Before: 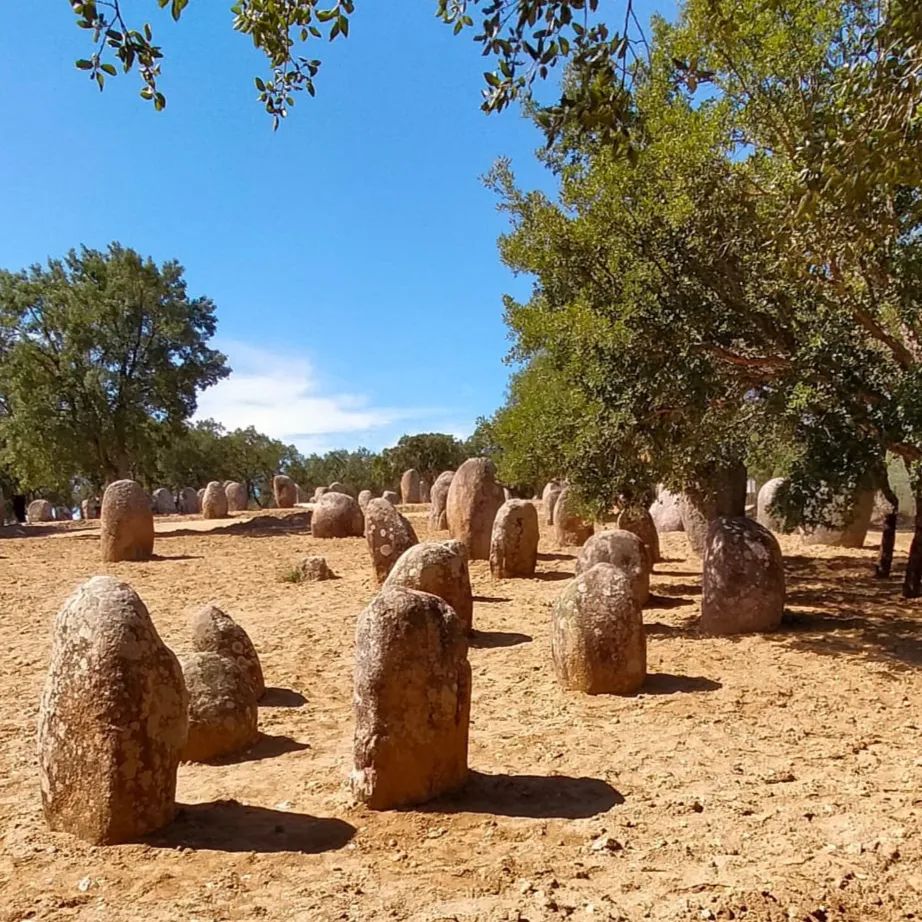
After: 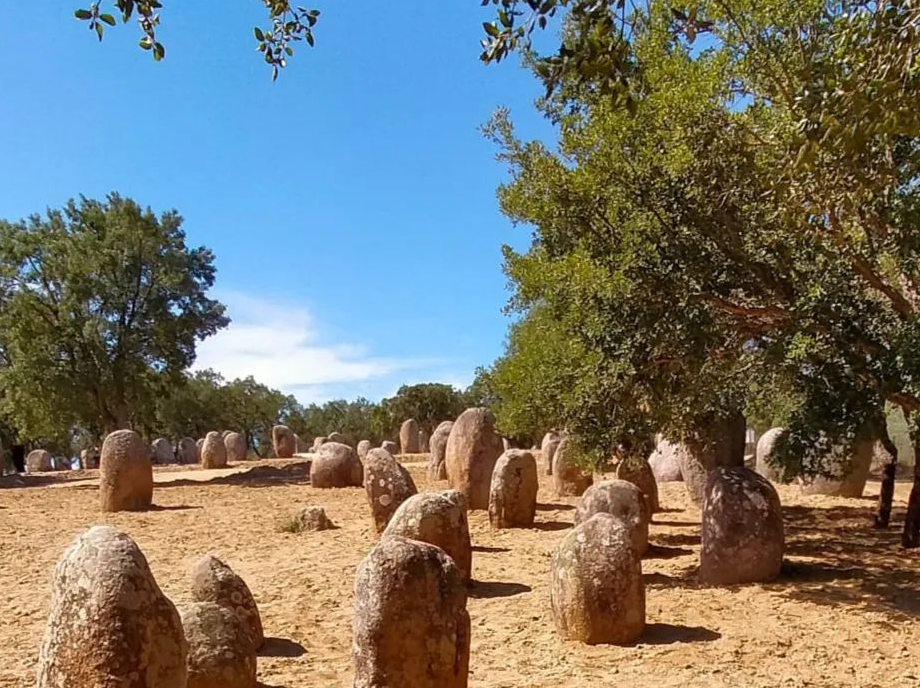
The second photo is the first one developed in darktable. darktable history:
crop: left 0.208%, top 5.497%, bottom 19.87%
